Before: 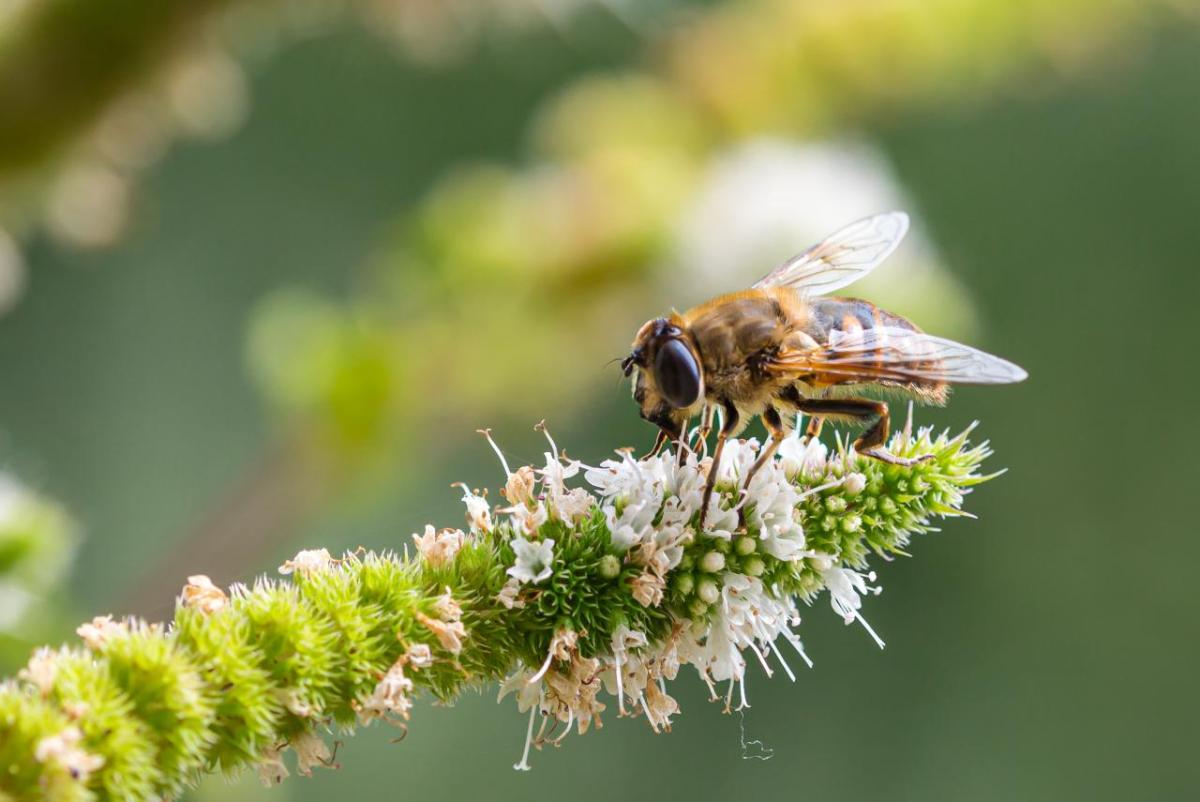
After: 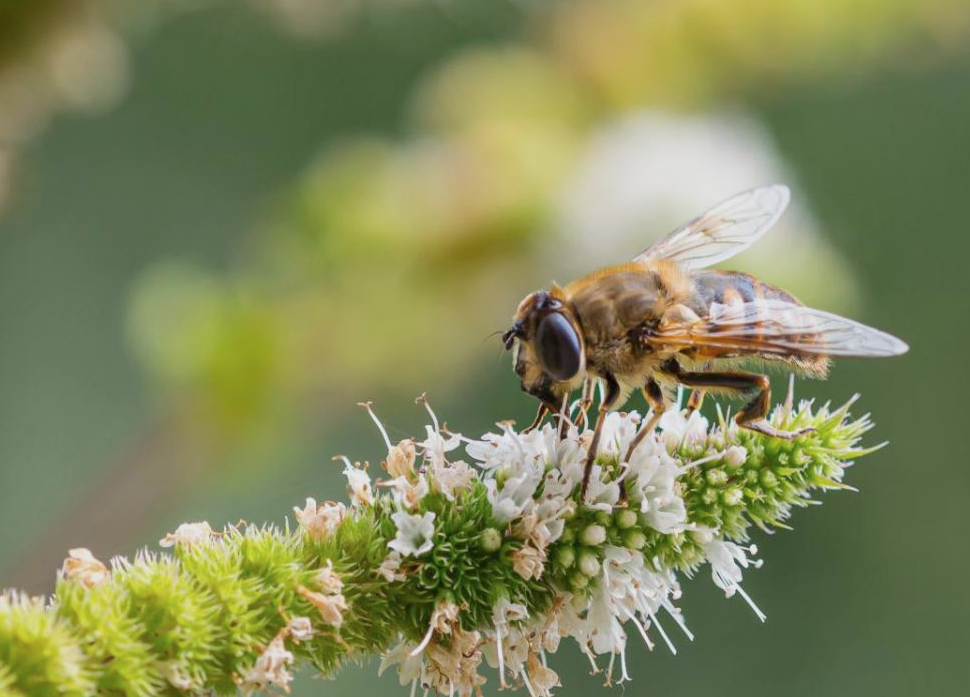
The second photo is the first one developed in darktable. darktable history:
crop: left 9.929%, top 3.475%, right 9.188%, bottom 9.529%
color balance: contrast -15%
